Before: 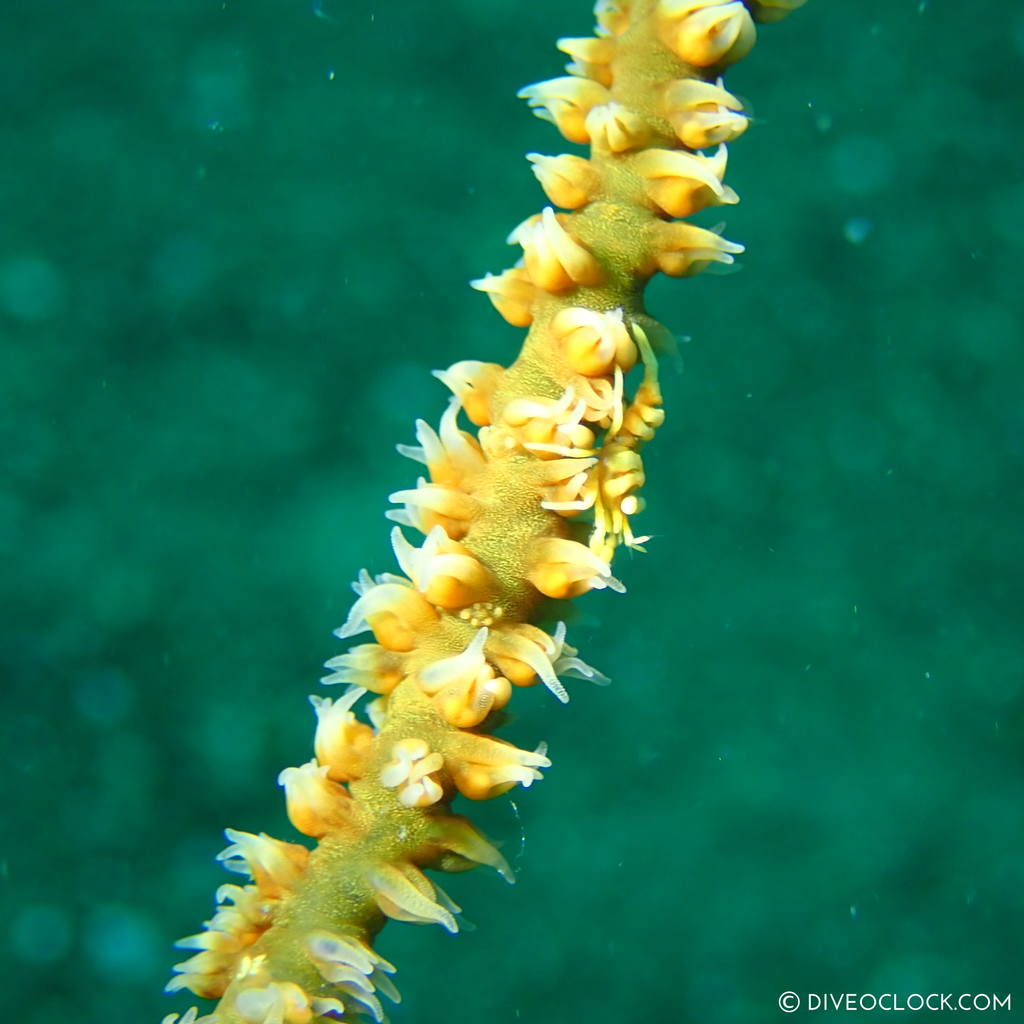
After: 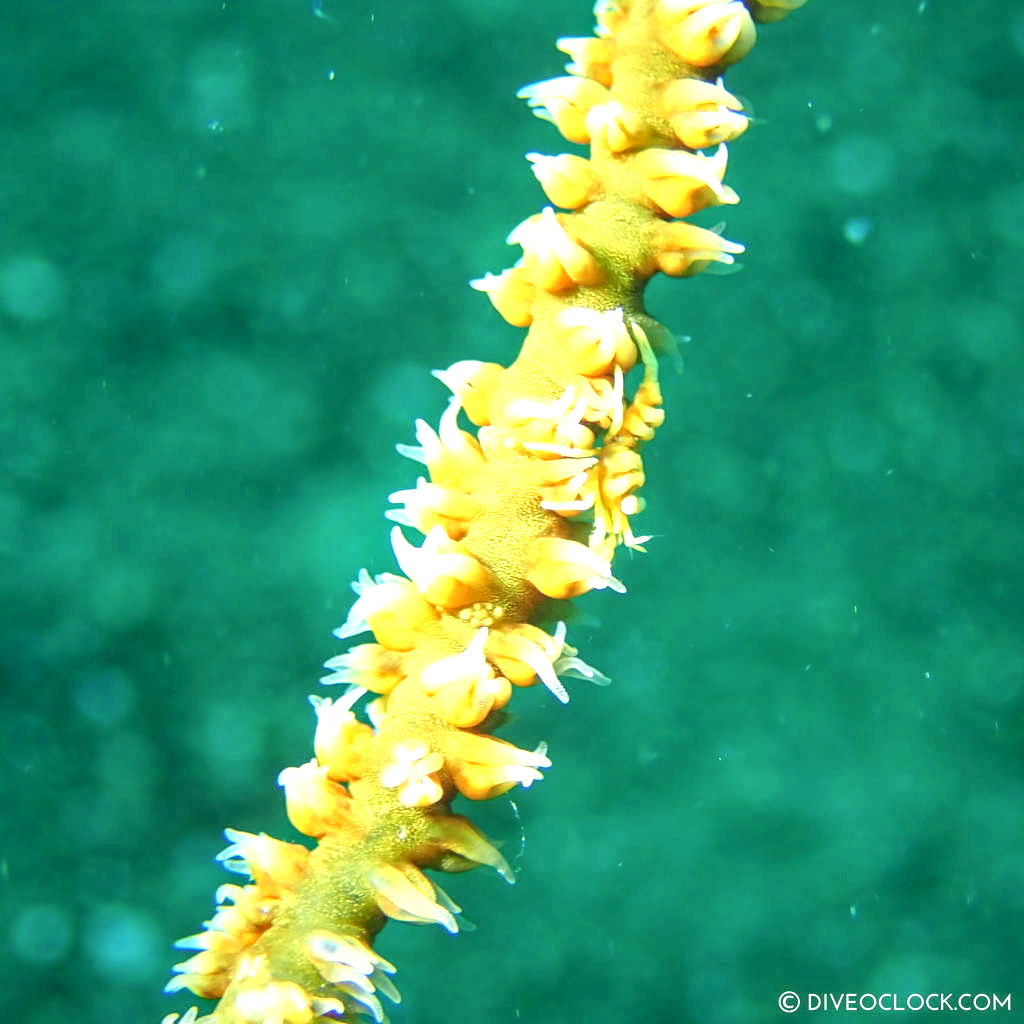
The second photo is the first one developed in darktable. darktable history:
exposure: black level correction 0, exposure 0.889 EV, compensate highlight preservation false
local contrast: detail 130%
